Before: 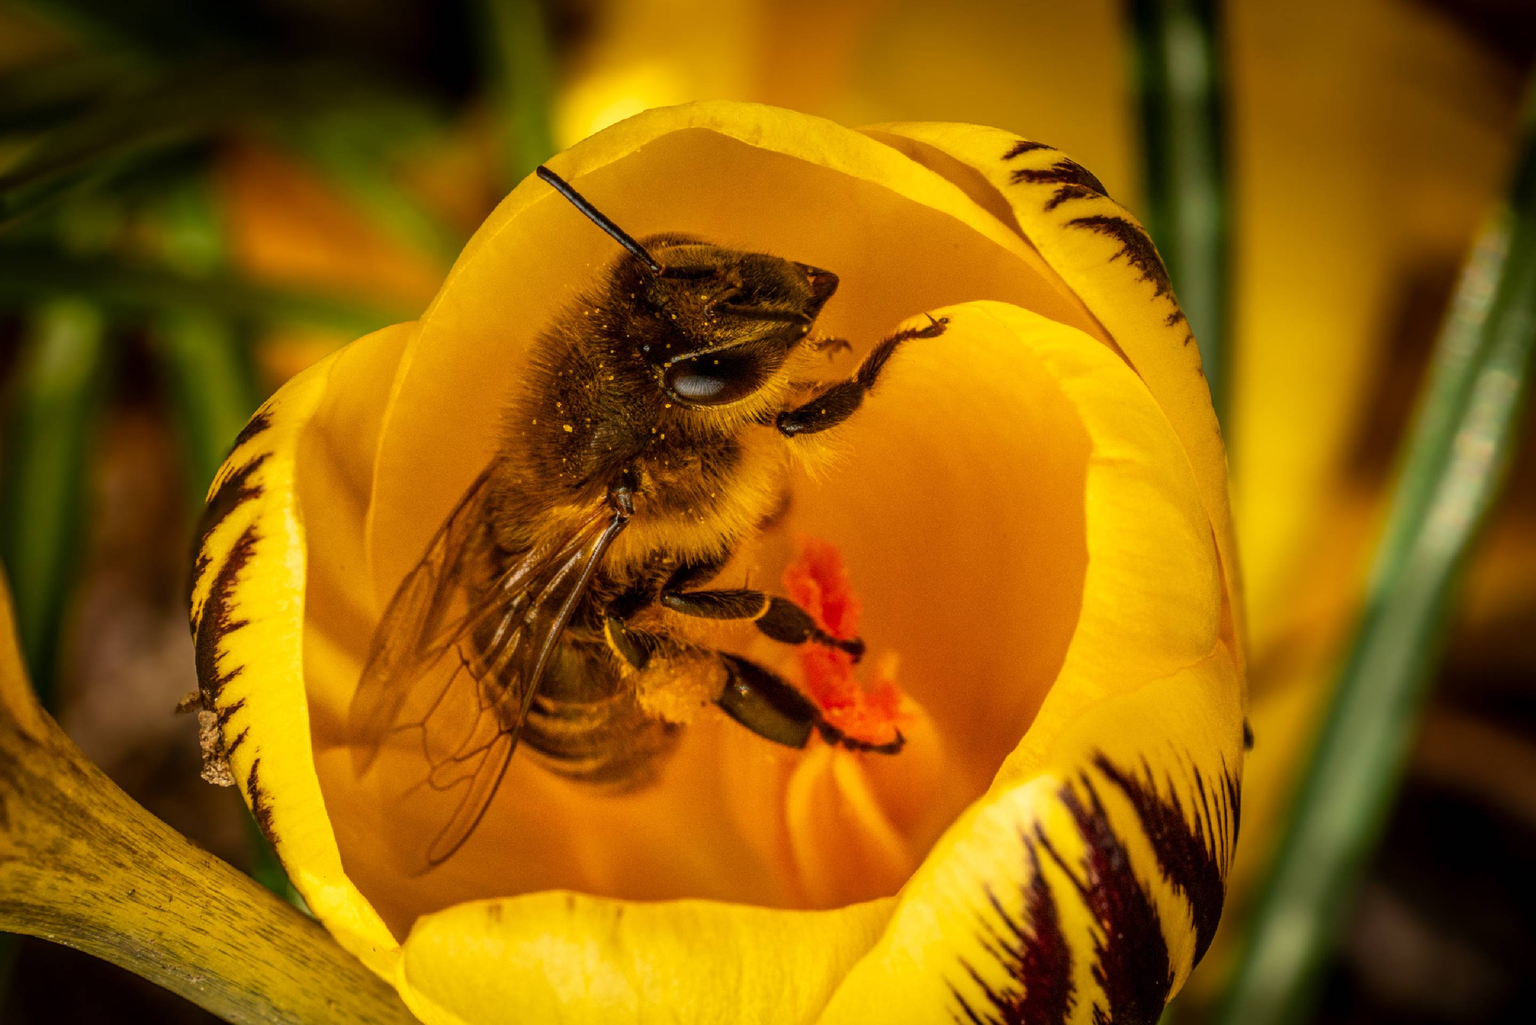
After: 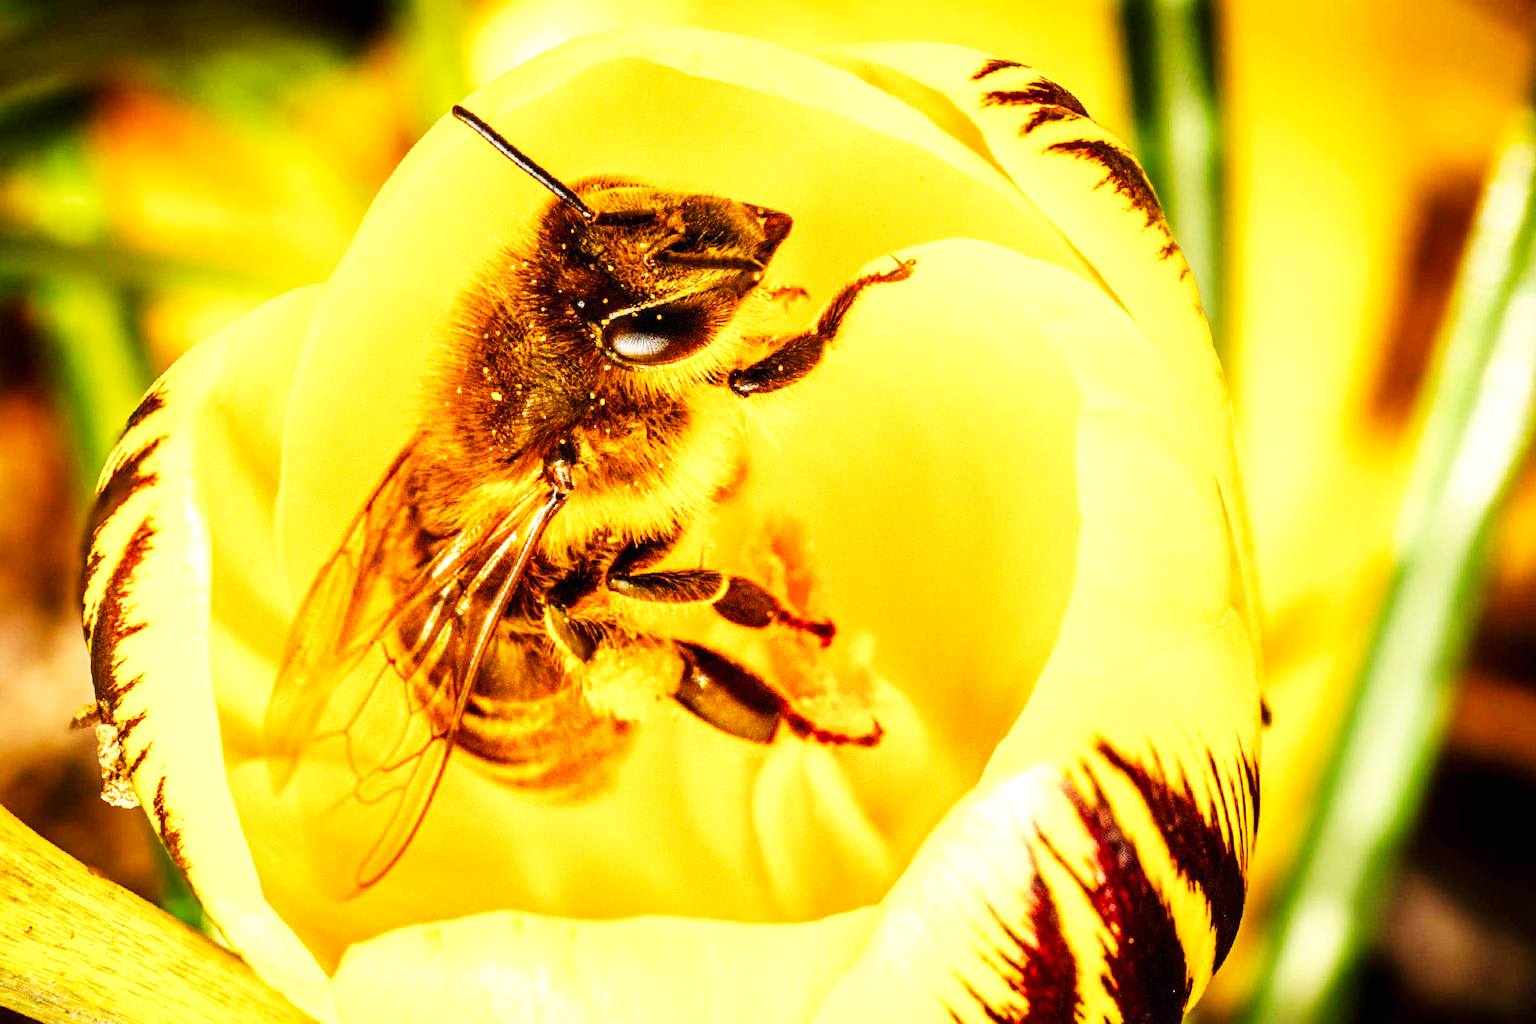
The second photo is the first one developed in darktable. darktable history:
crop and rotate: angle 1.96°, left 5.673%, top 5.673%
rgb curve: mode RGB, independent channels
base curve: curves: ch0 [(0, 0) (0.007, 0.004) (0.027, 0.03) (0.046, 0.07) (0.207, 0.54) (0.442, 0.872) (0.673, 0.972) (1, 1)], preserve colors none
exposure: black level correction 0, exposure 1.3 EV, compensate exposure bias true, compensate highlight preservation false
